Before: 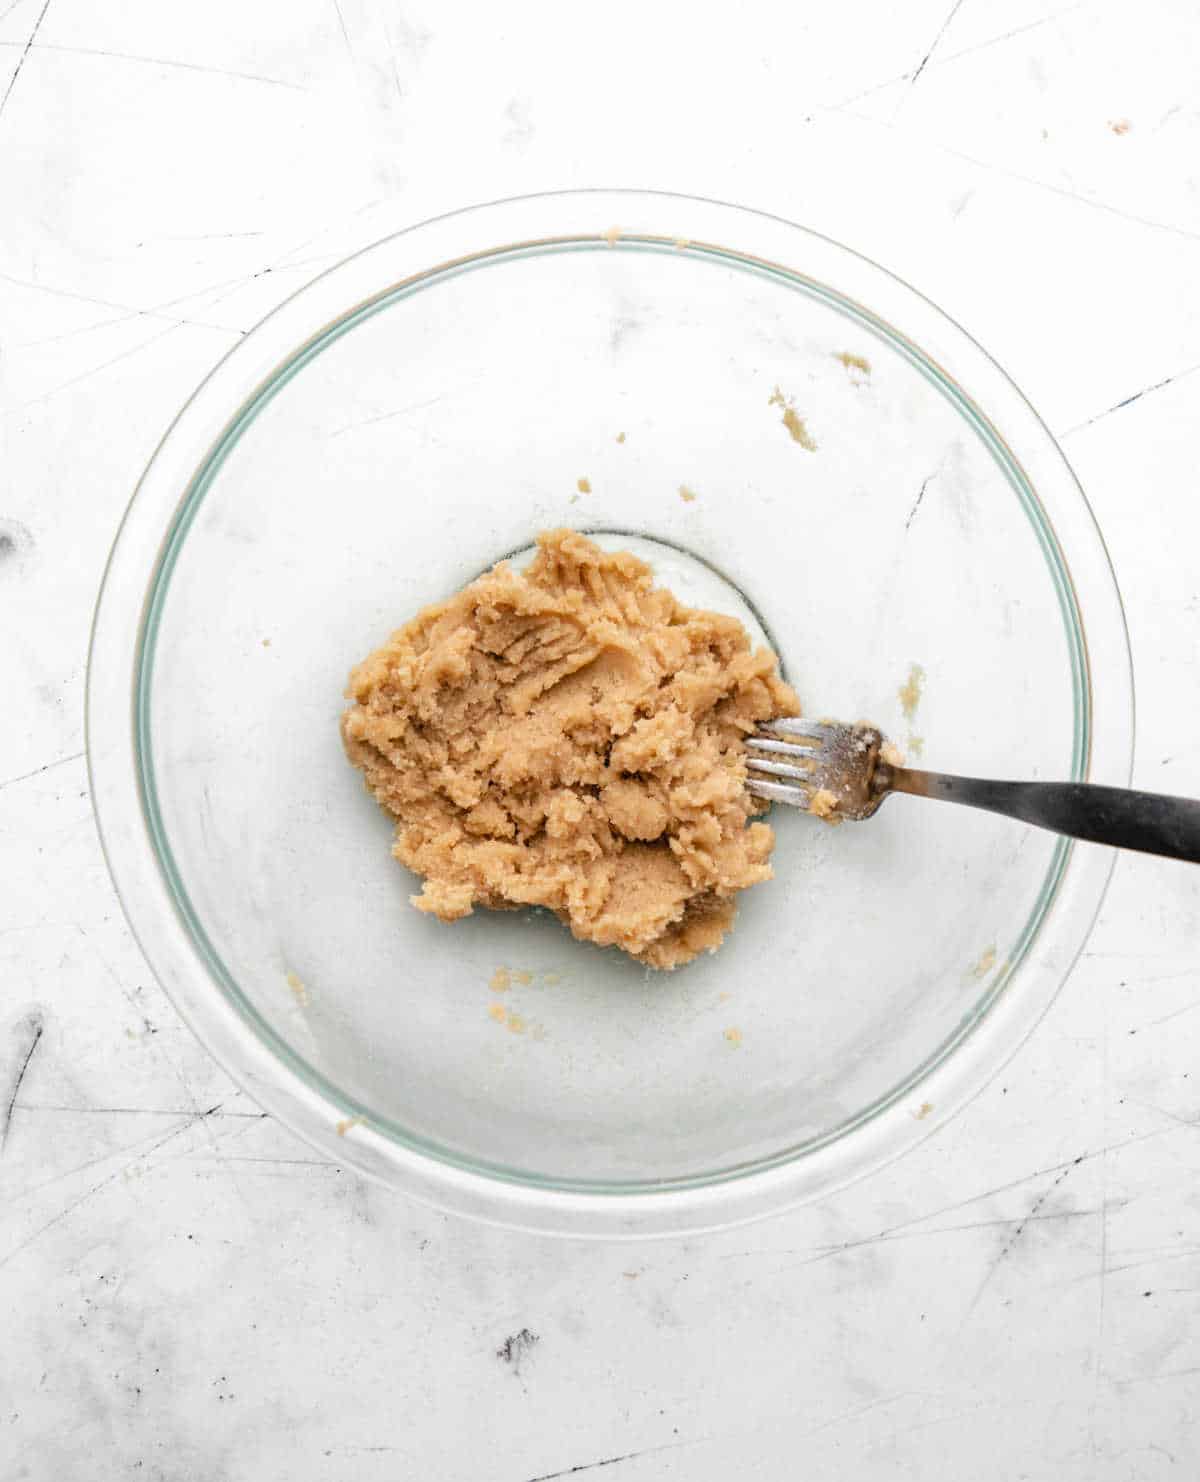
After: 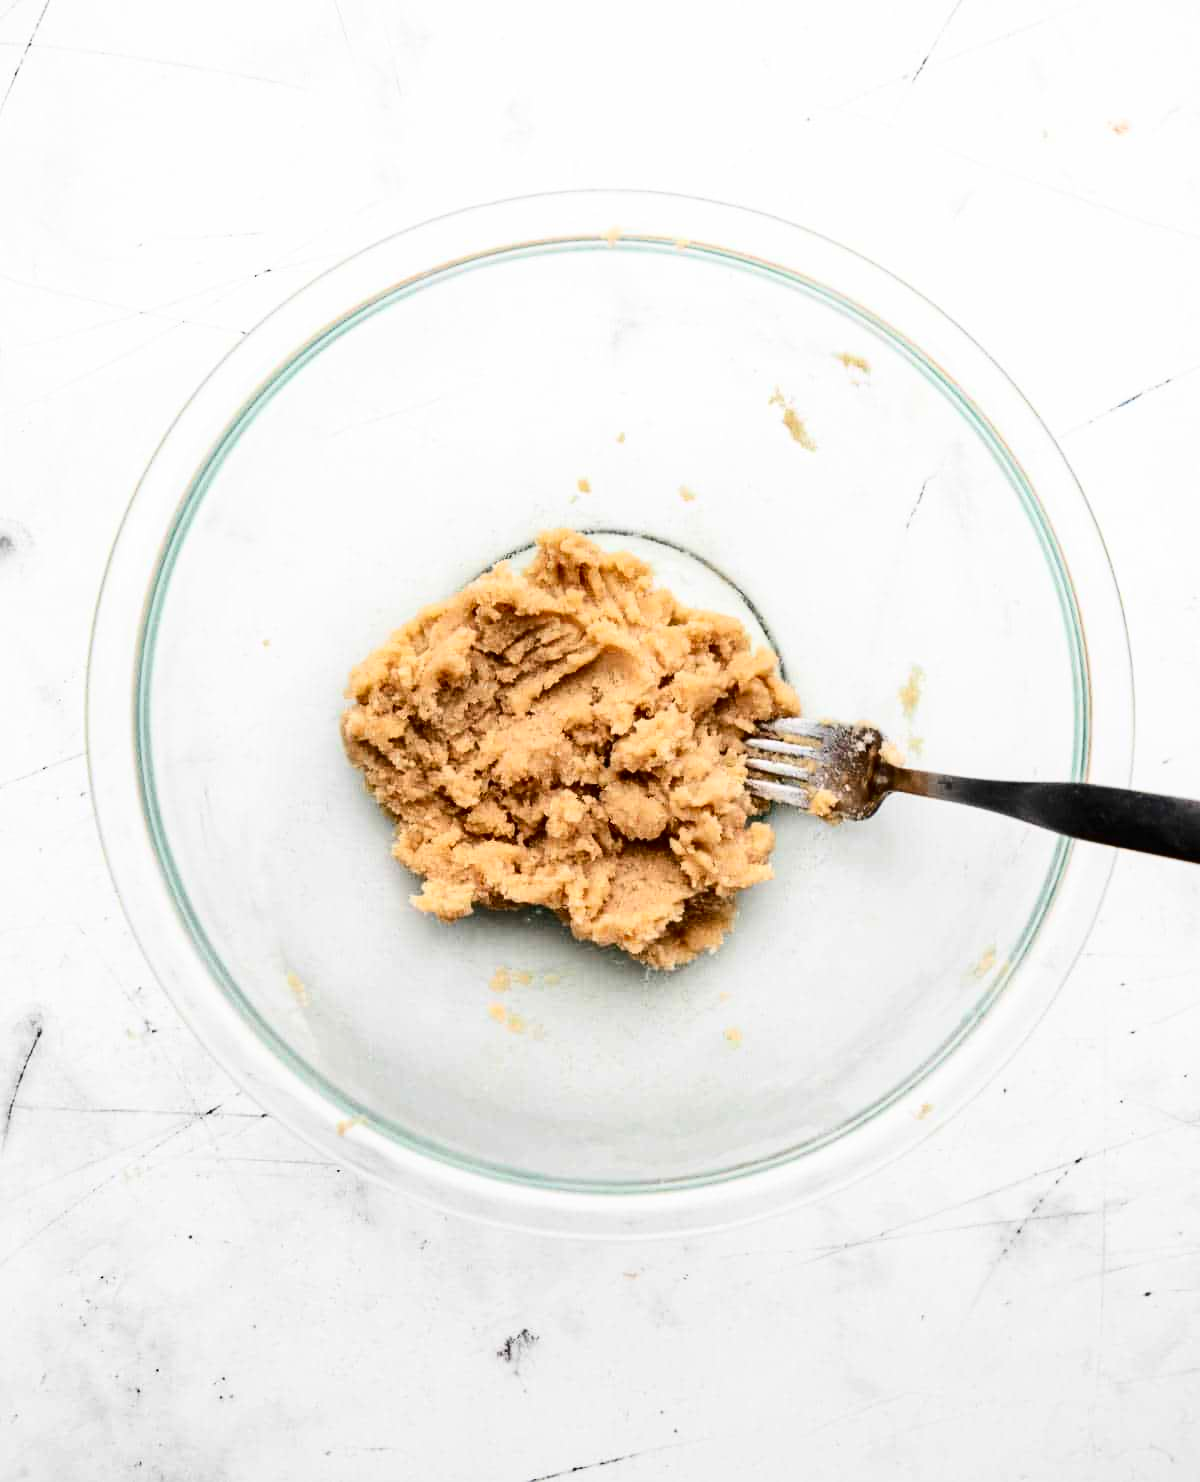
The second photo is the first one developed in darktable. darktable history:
contrast brightness saturation: contrast 0.316, brightness -0.068, saturation 0.17
